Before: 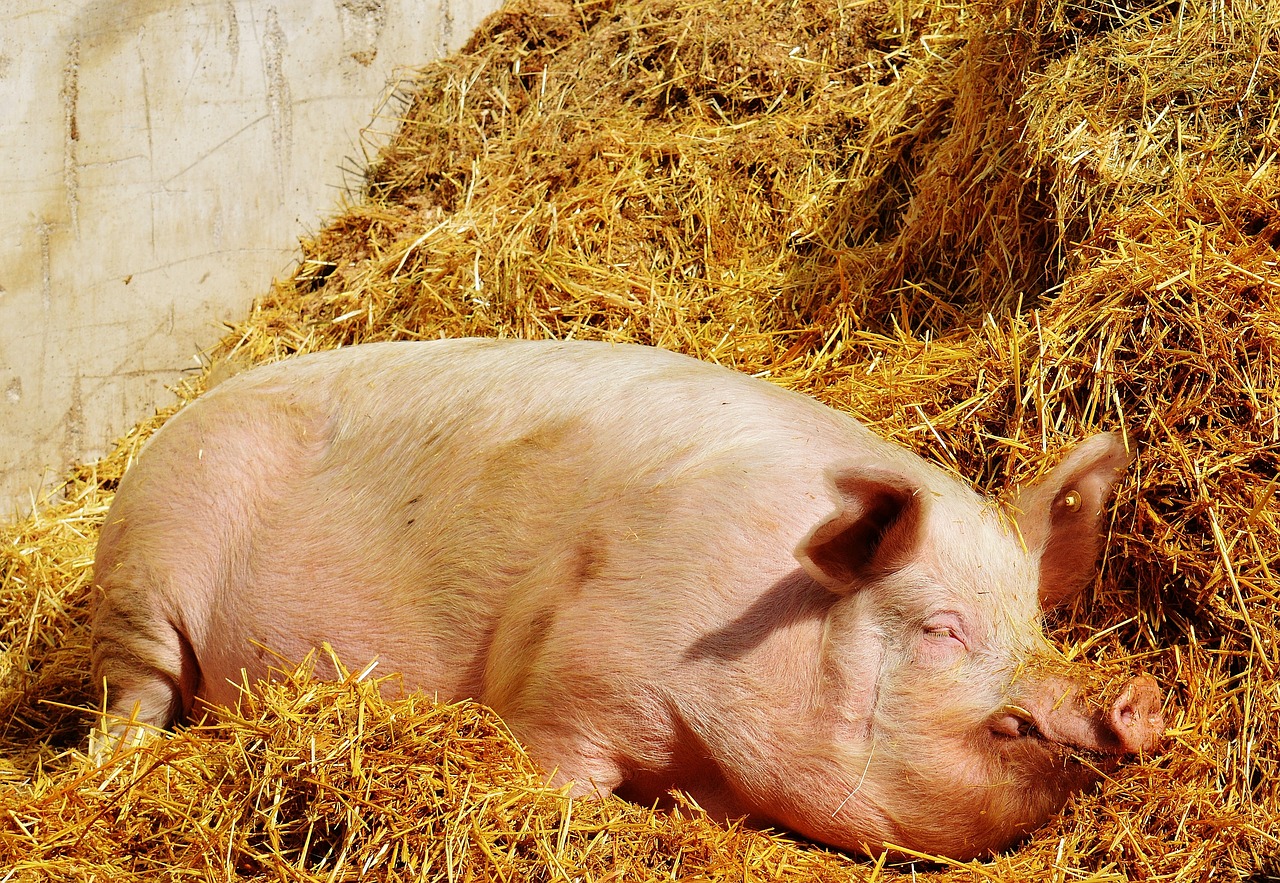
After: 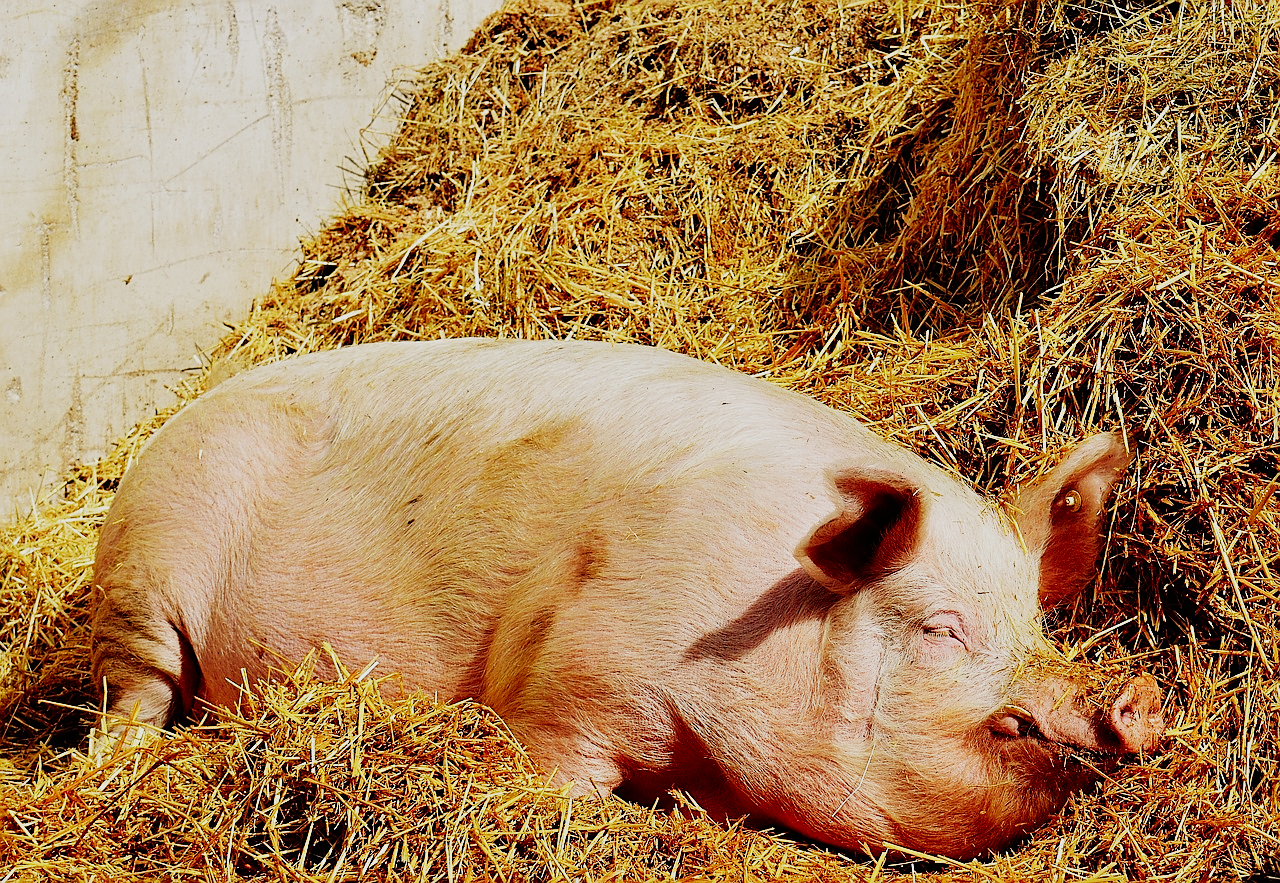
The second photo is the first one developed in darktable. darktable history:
sharpen: on, module defaults
sigmoid: contrast 1.69, skew -0.23, preserve hue 0%, red attenuation 0.1, red rotation 0.035, green attenuation 0.1, green rotation -0.017, blue attenuation 0.15, blue rotation -0.052, base primaries Rec2020
